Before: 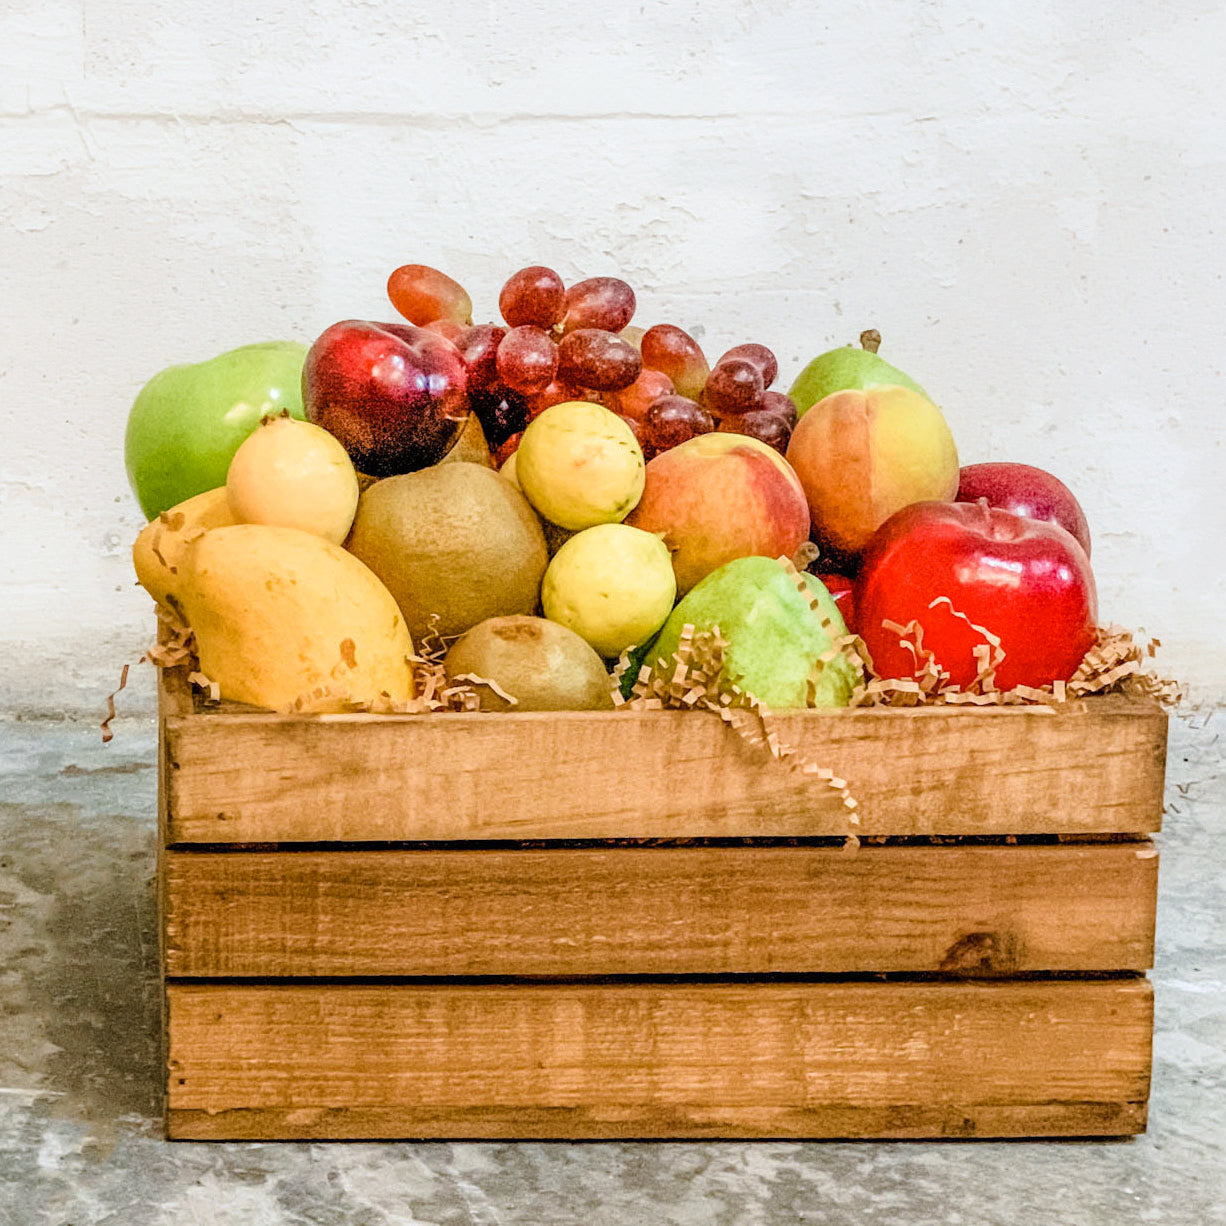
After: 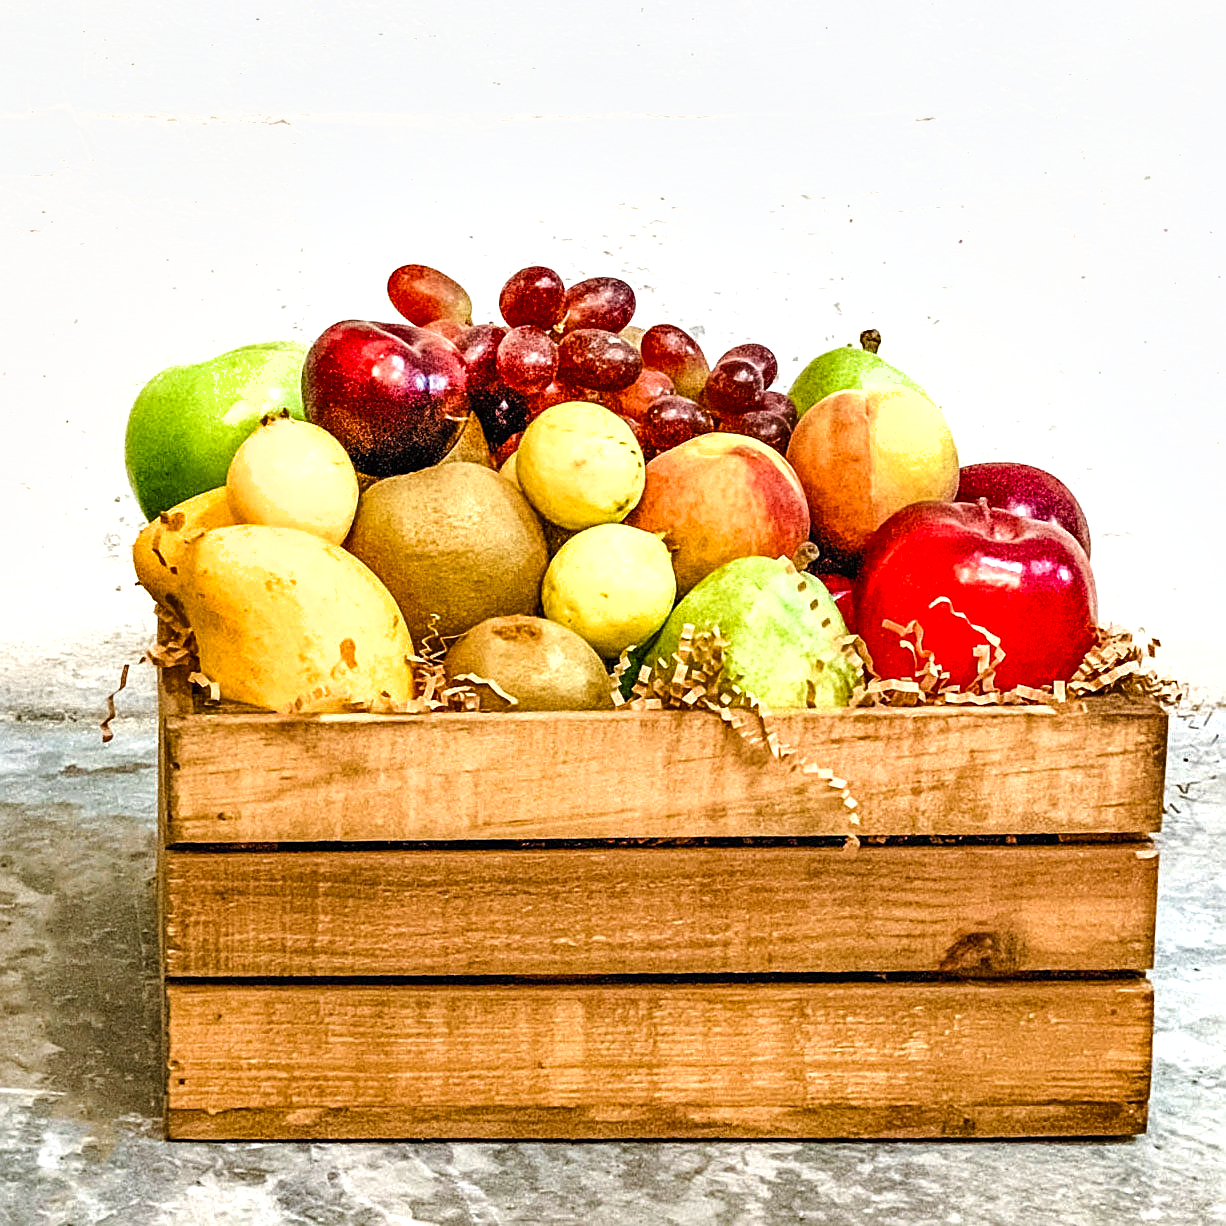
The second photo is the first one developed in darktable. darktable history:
shadows and highlights: shadows 6.89, soften with gaussian
exposure: black level correction 0, exposure 0.589 EV, compensate exposure bias true, compensate highlight preservation false
sharpen: on, module defaults
